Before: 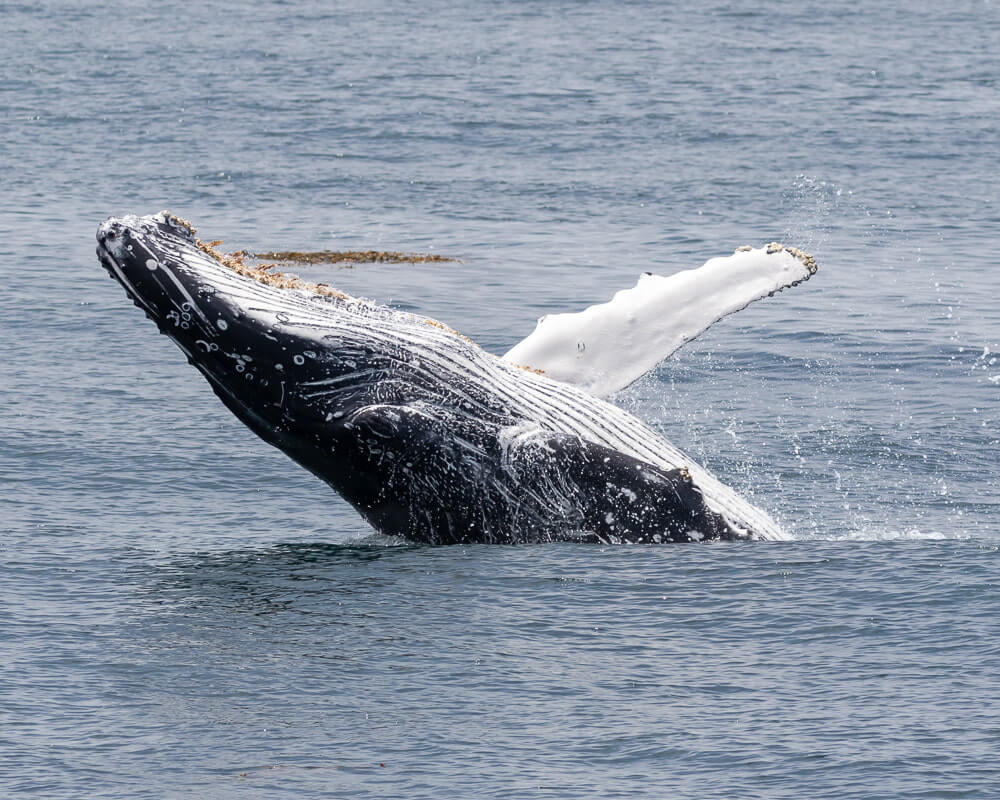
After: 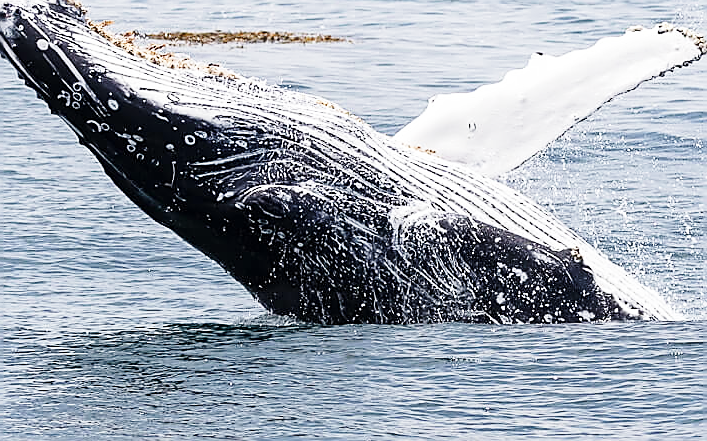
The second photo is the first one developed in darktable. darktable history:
base curve: curves: ch0 [(0, 0) (0.028, 0.03) (0.121, 0.232) (0.46, 0.748) (0.859, 0.968) (1, 1)], preserve colors none
crop: left 10.959%, top 27.56%, right 18.262%, bottom 17.238%
contrast brightness saturation: saturation -0.052
sharpen: radius 1.424, amount 1.243, threshold 0.755
